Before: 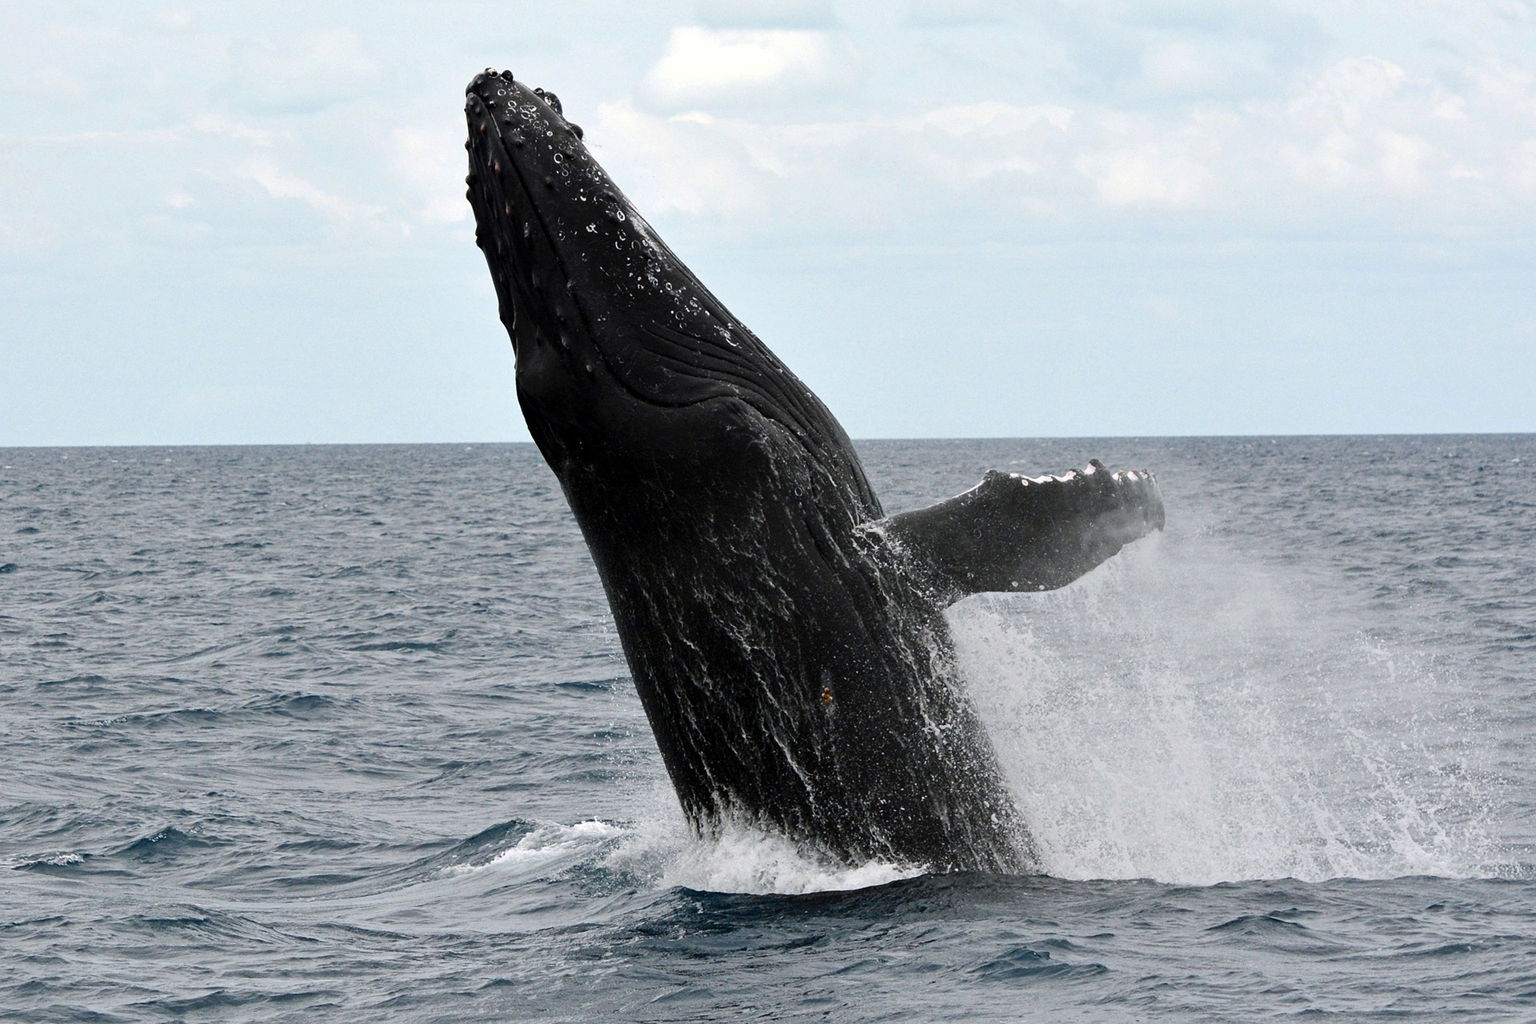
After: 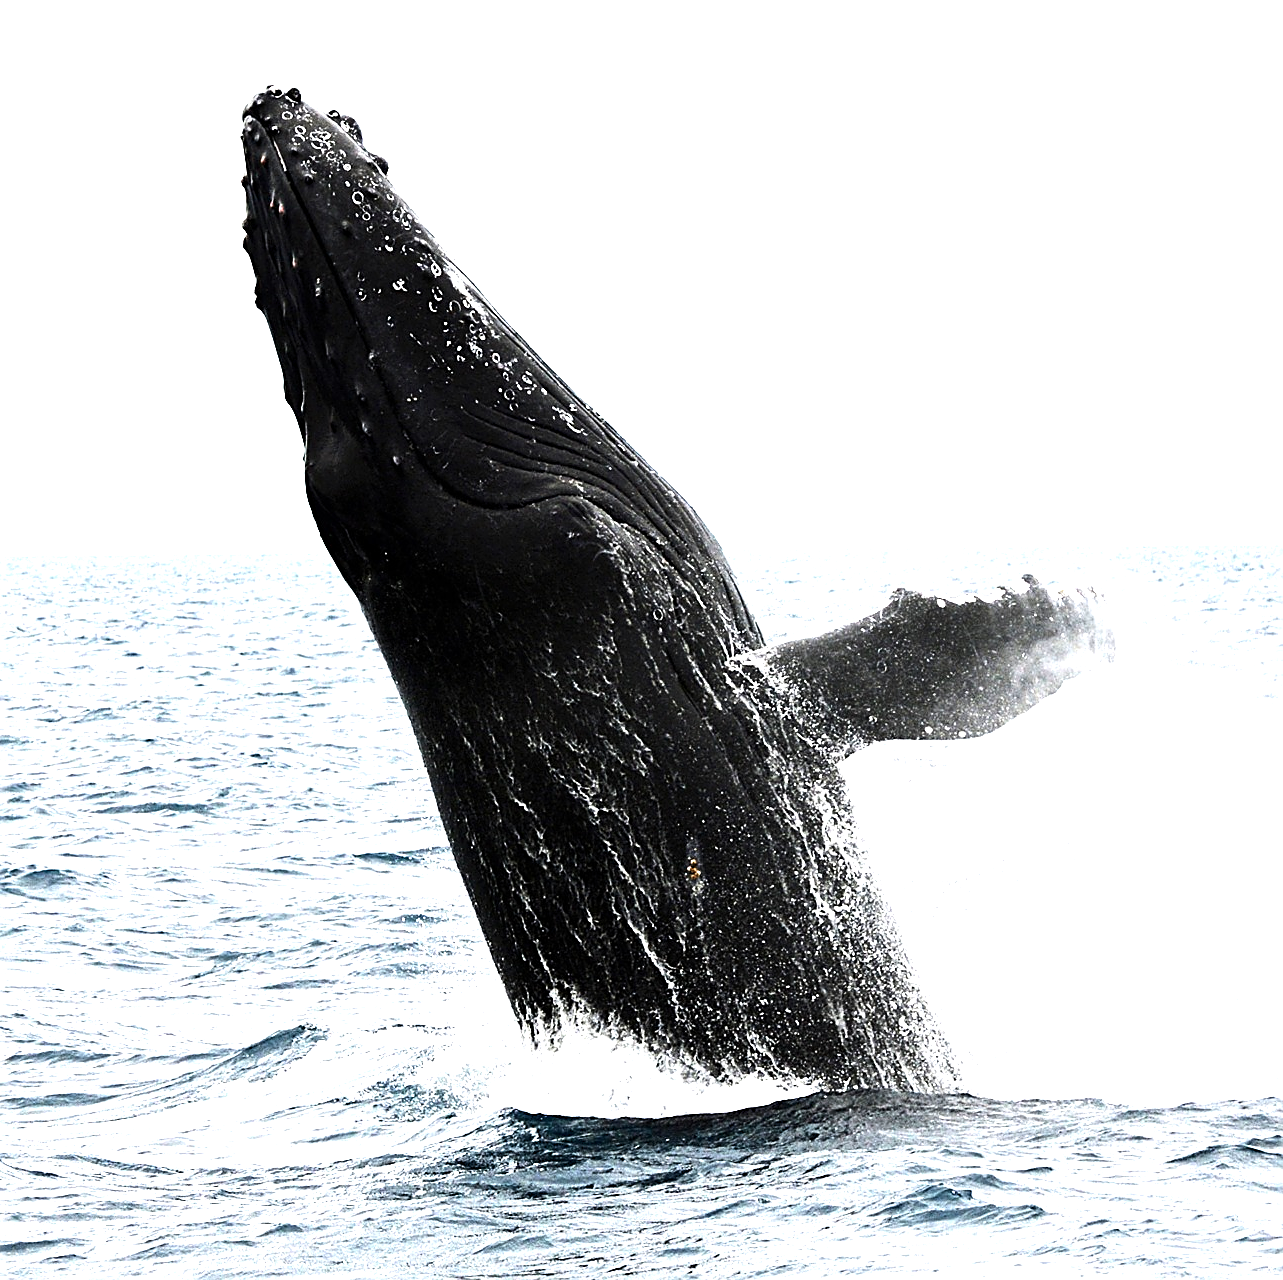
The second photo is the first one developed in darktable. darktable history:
tone equalizer: -8 EV -1.08 EV, -7 EV -1.01 EV, -6 EV -0.867 EV, -5 EV -0.578 EV, -3 EV 0.578 EV, -2 EV 0.867 EV, -1 EV 1.01 EV, +0 EV 1.08 EV, edges refinement/feathering 500, mask exposure compensation -1.57 EV, preserve details no
levels: mode automatic, black 0.023%, white 99.97%, levels [0.062, 0.494, 0.925]
exposure: exposure 1.15 EV, compensate highlight preservation false
sharpen: on, module defaults
crop and rotate: left 17.732%, right 15.423%
